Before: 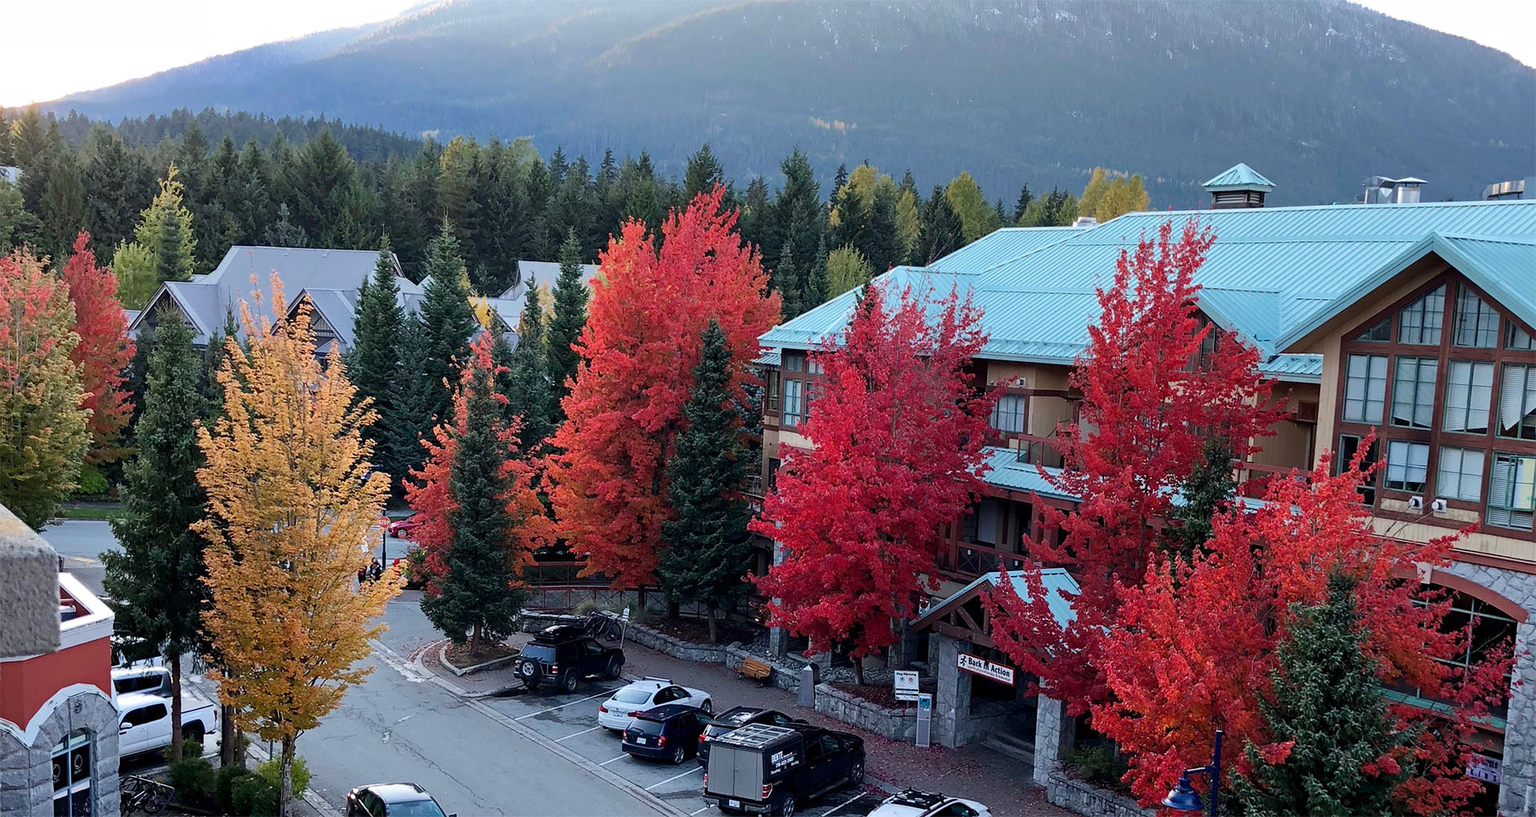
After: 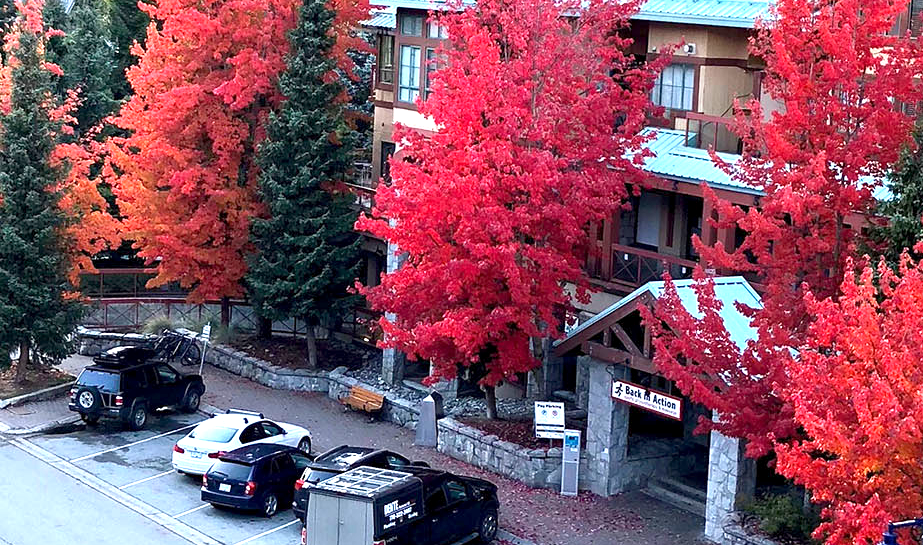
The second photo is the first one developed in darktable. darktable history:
exposure: black level correction 0.001, exposure 1.398 EV, compensate highlight preservation false
crop: left 29.814%, top 41.993%, right 21.081%, bottom 3.5%
